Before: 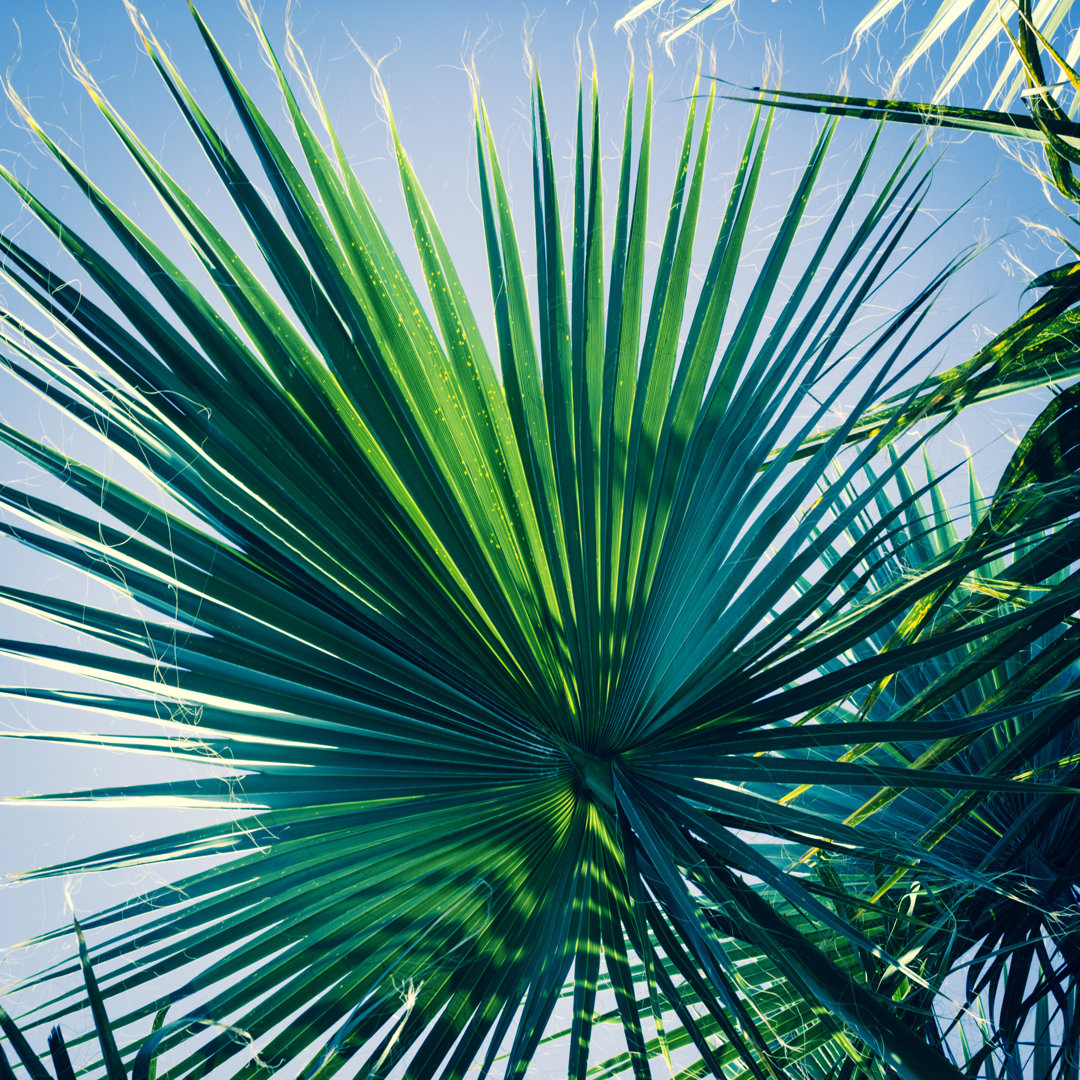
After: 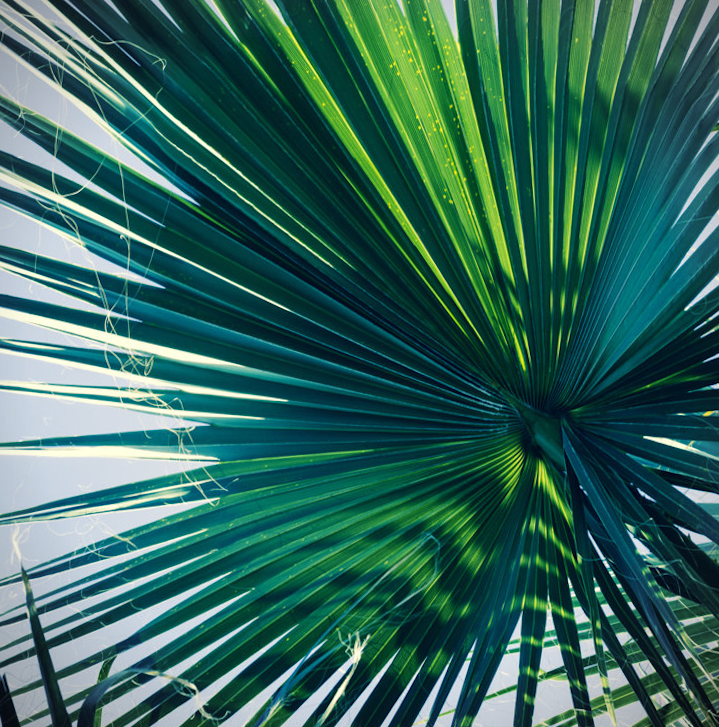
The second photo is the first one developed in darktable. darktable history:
vignetting: fall-off start 91.11%
crop and rotate: angle -0.867°, left 3.715%, top 31.605%, right 28.639%
